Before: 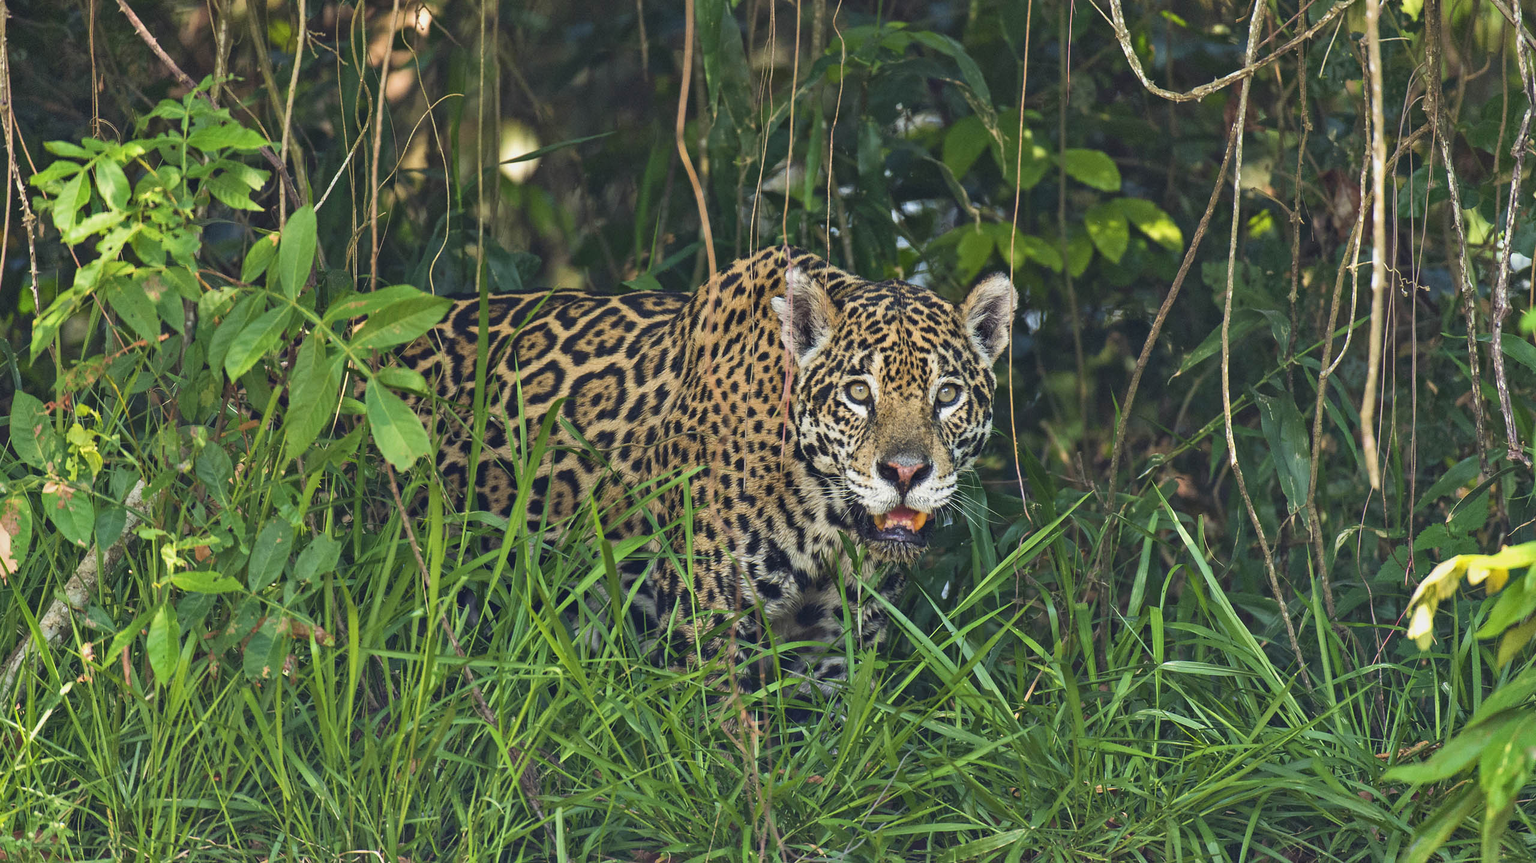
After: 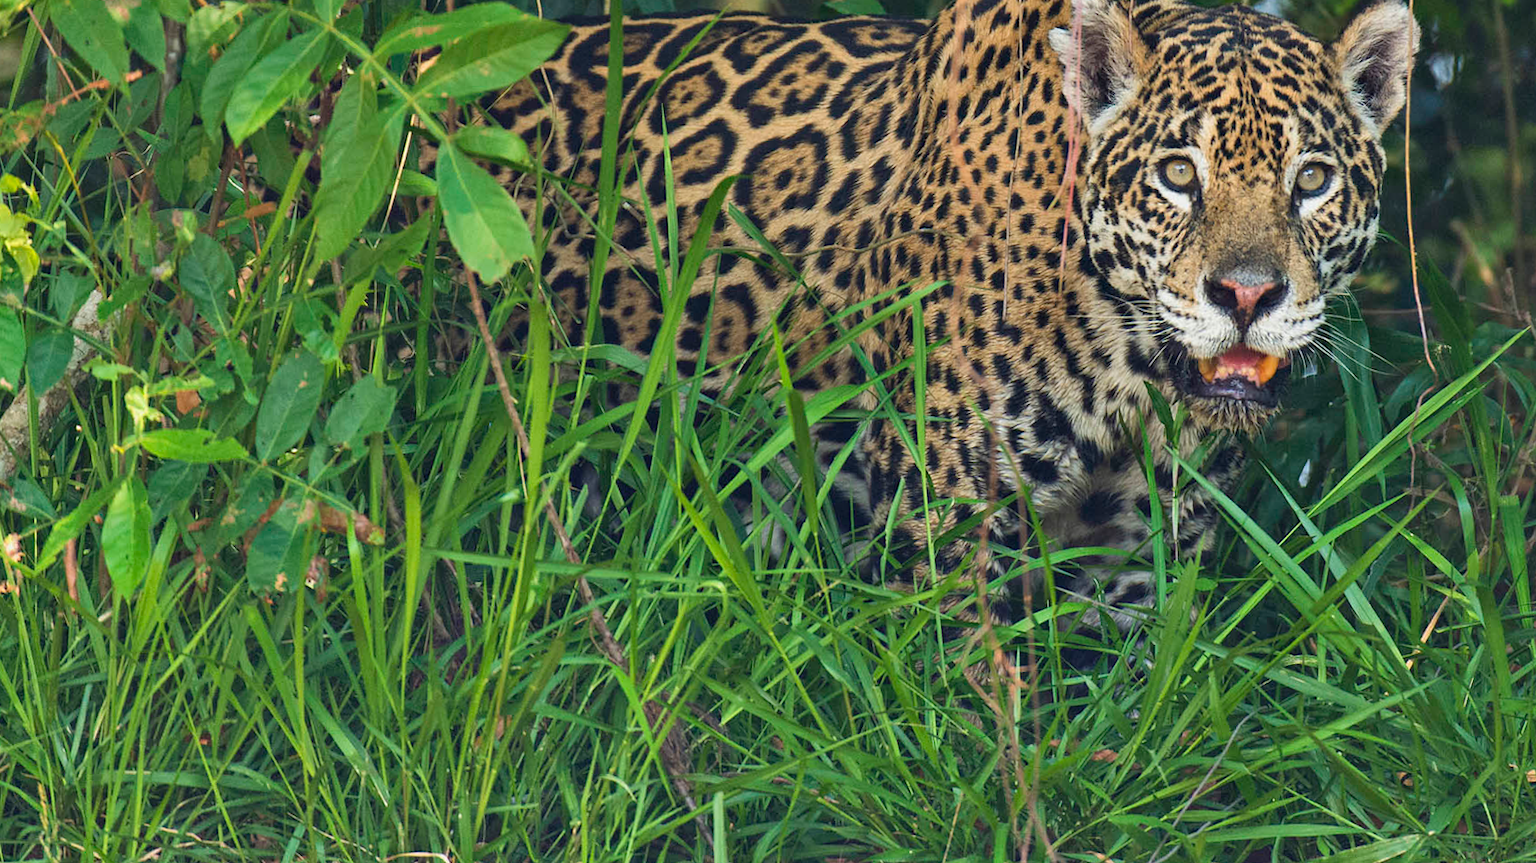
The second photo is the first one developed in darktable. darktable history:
crop and rotate: angle -0.82°, left 3.85%, top 31.828%, right 27.992%
color correction: highlights a* -0.182, highlights b* -0.124
